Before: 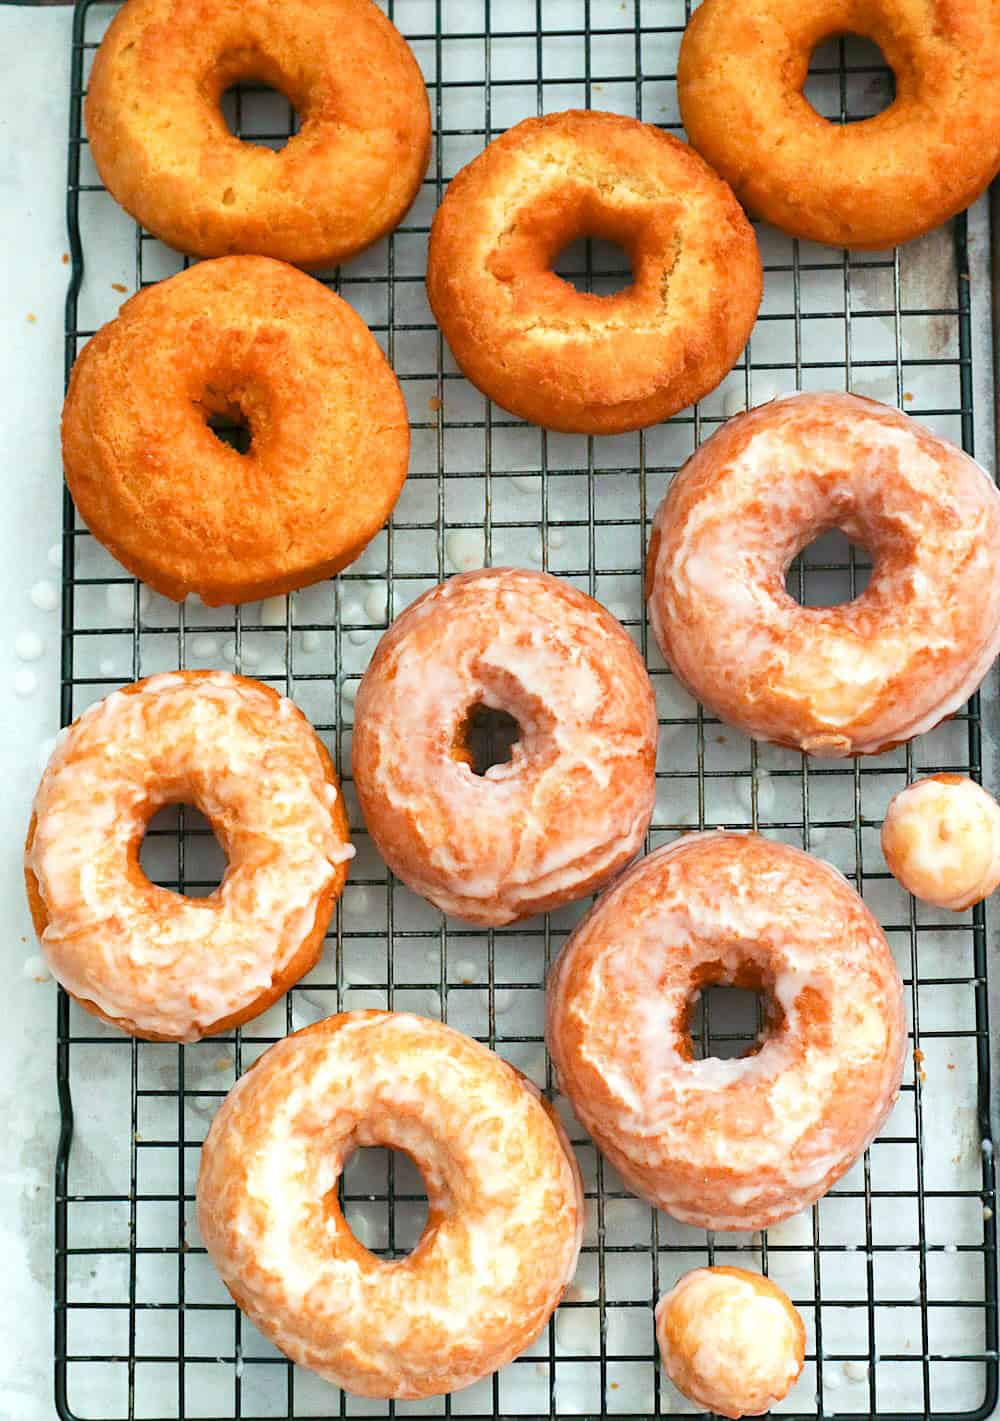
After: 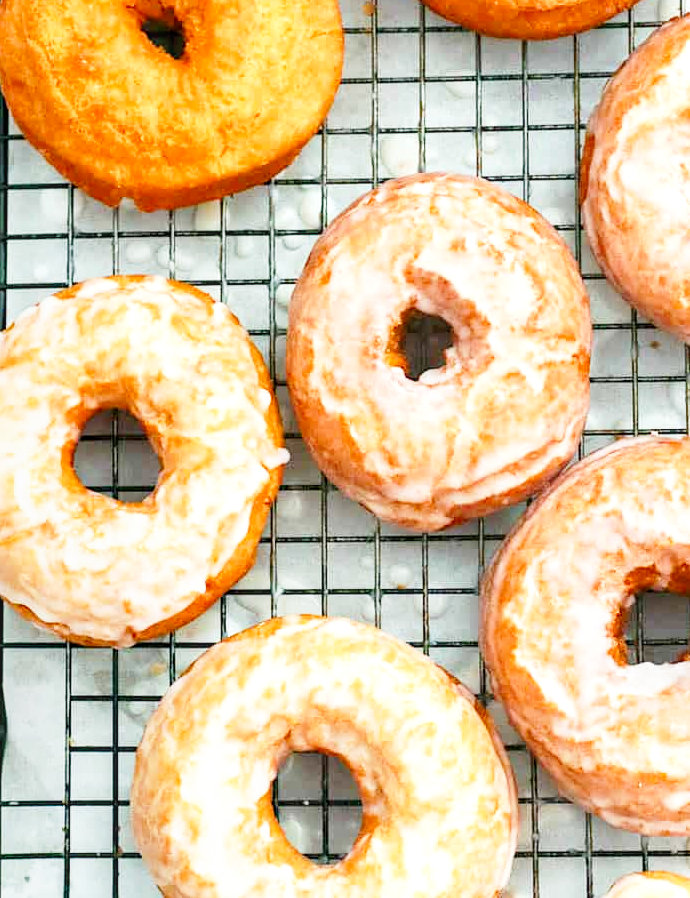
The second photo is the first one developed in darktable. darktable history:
local contrast: on, module defaults
crop: left 6.663%, top 27.798%, right 24.304%, bottom 8.954%
base curve: curves: ch0 [(0, 0) (0.005, 0.002) (0.15, 0.3) (0.4, 0.7) (0.75, 0.95) (1, 1)], preserve colors none
